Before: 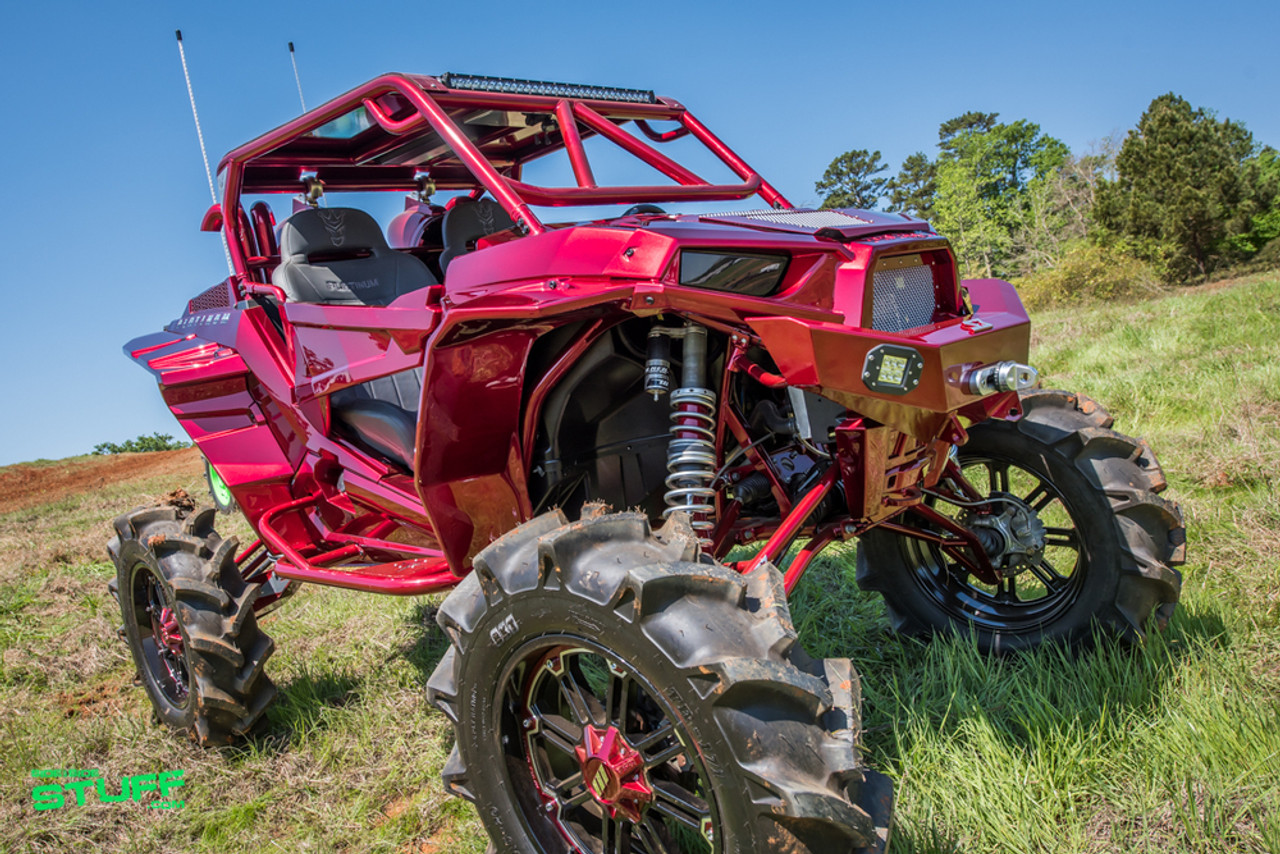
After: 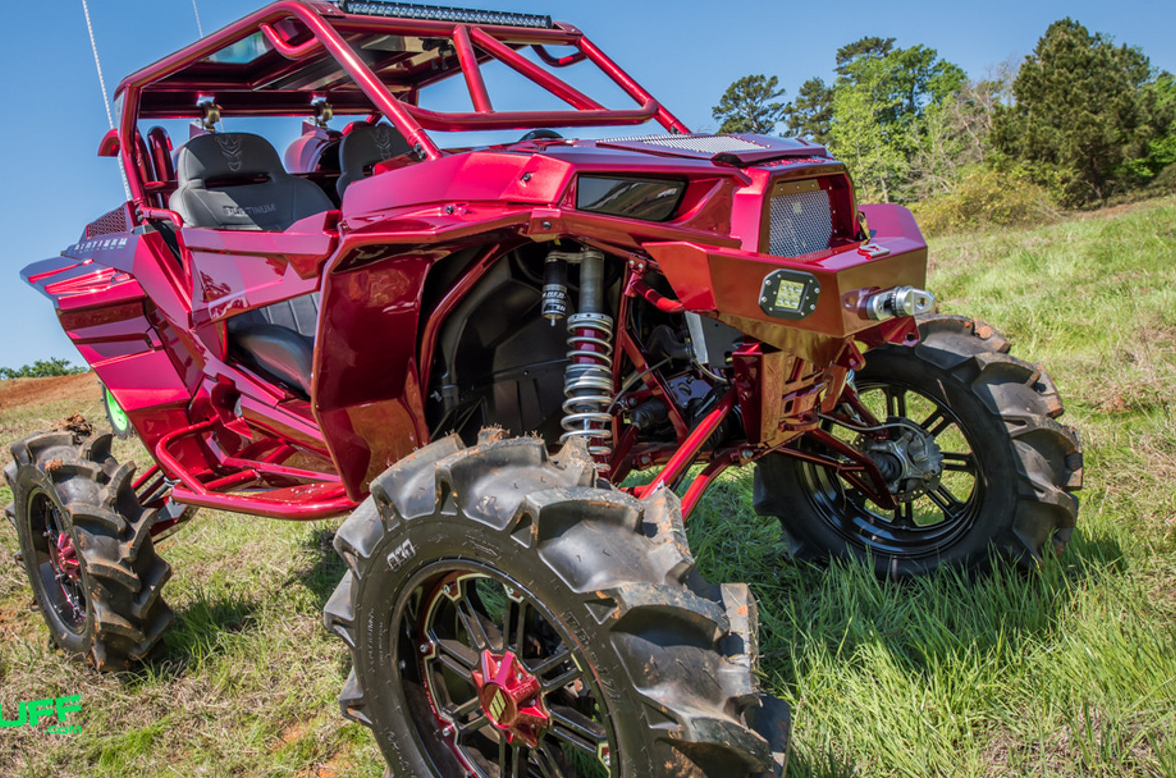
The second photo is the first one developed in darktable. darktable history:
crop and rotate: left 8.095%, top 8.829%
